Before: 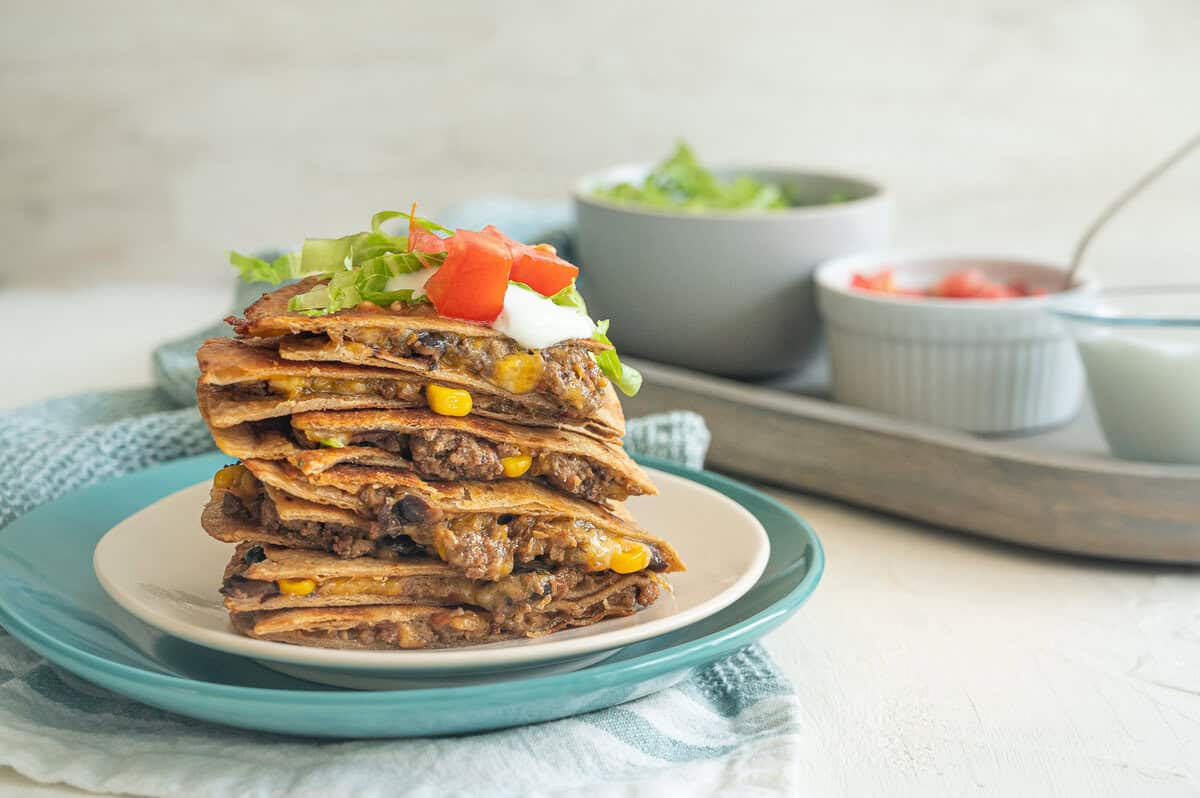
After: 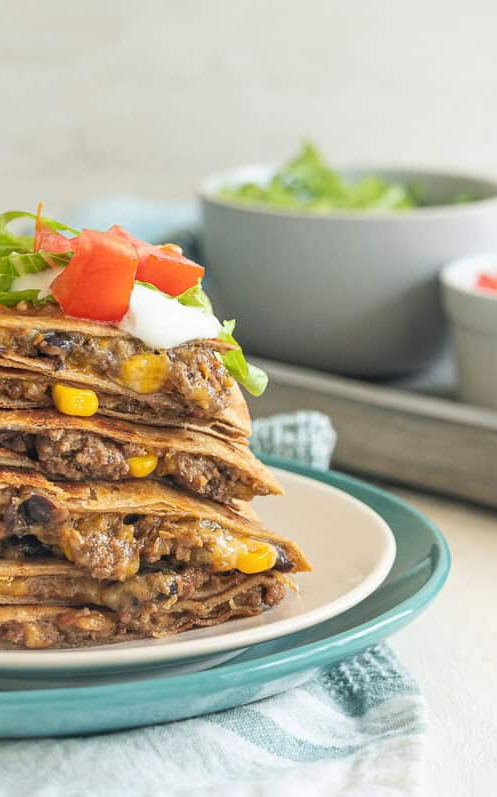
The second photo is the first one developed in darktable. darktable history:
crop: left 31.172%, right 27.365%
contrast brightness saturation: contrast 0.071
